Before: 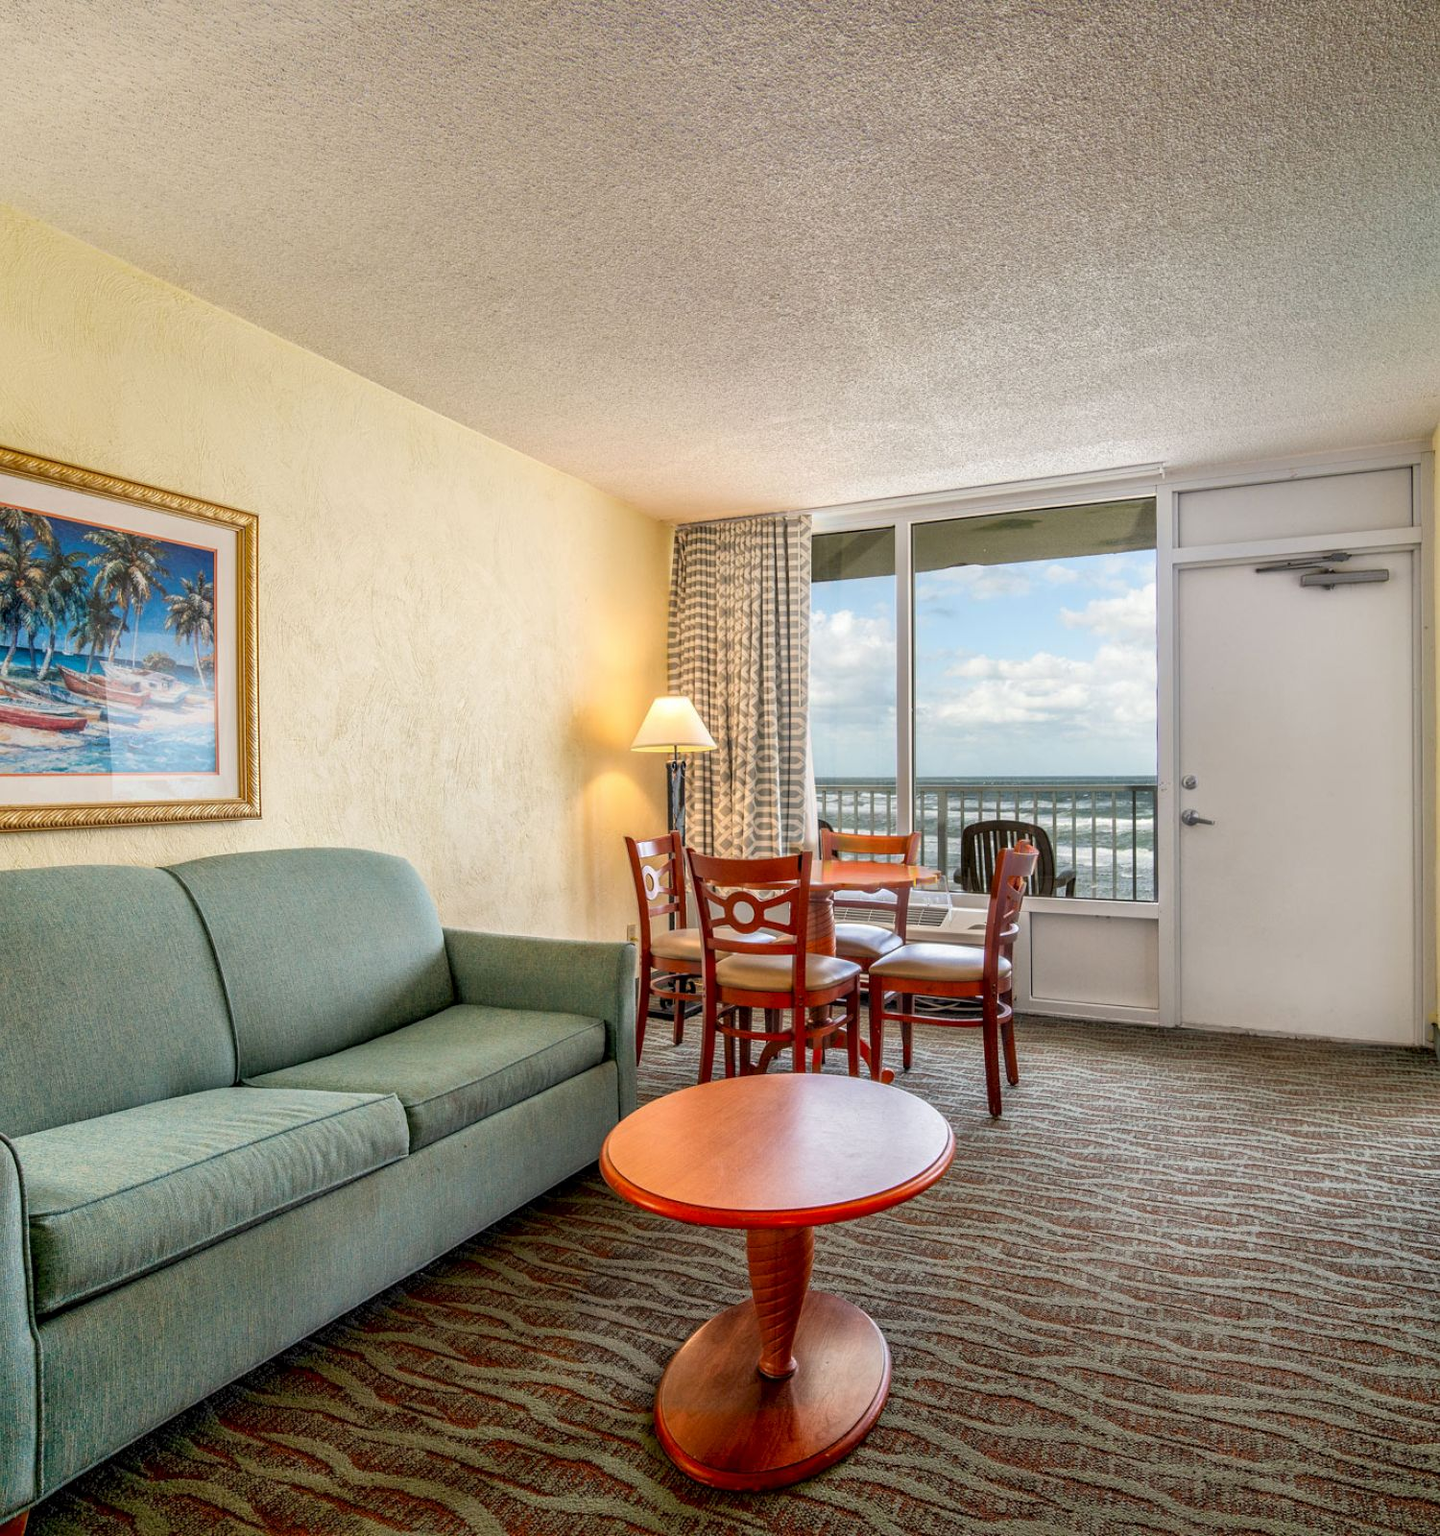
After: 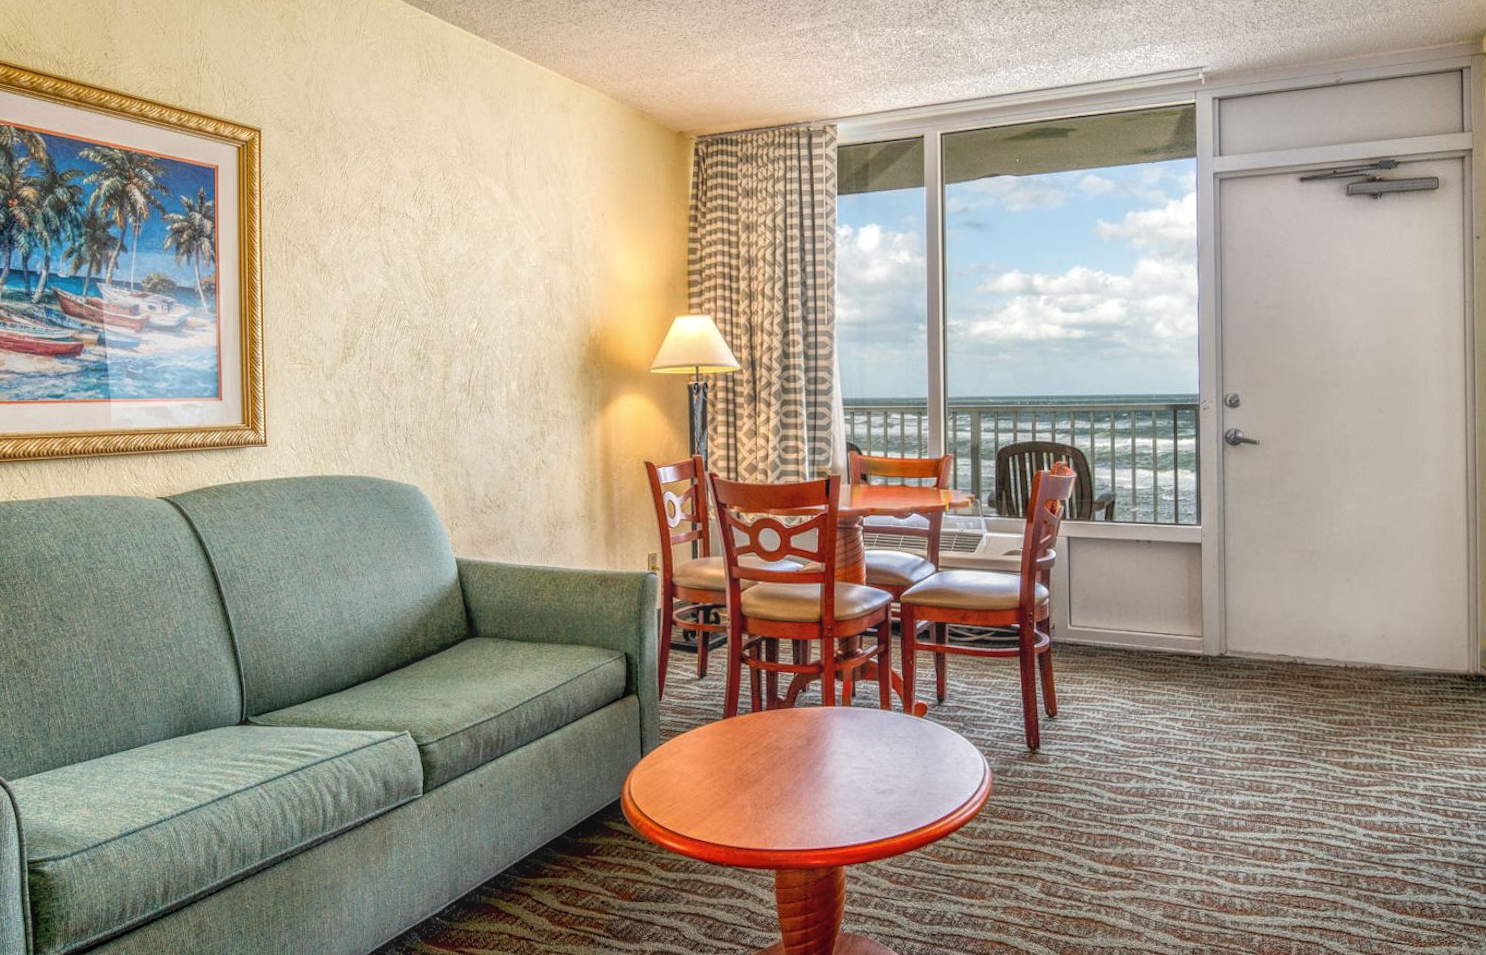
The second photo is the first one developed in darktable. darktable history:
rotate and perspective: rotation -0.45°, automatic cropping original format, crop left 0.008, crop right 0.992, crop top 0.012, crop bottom 0.988
local contrast: highlights 66%, shadows 33%, detail 166%, midtone range 0.2
crop and rotate: top 25.357%, bottom 13.942%
